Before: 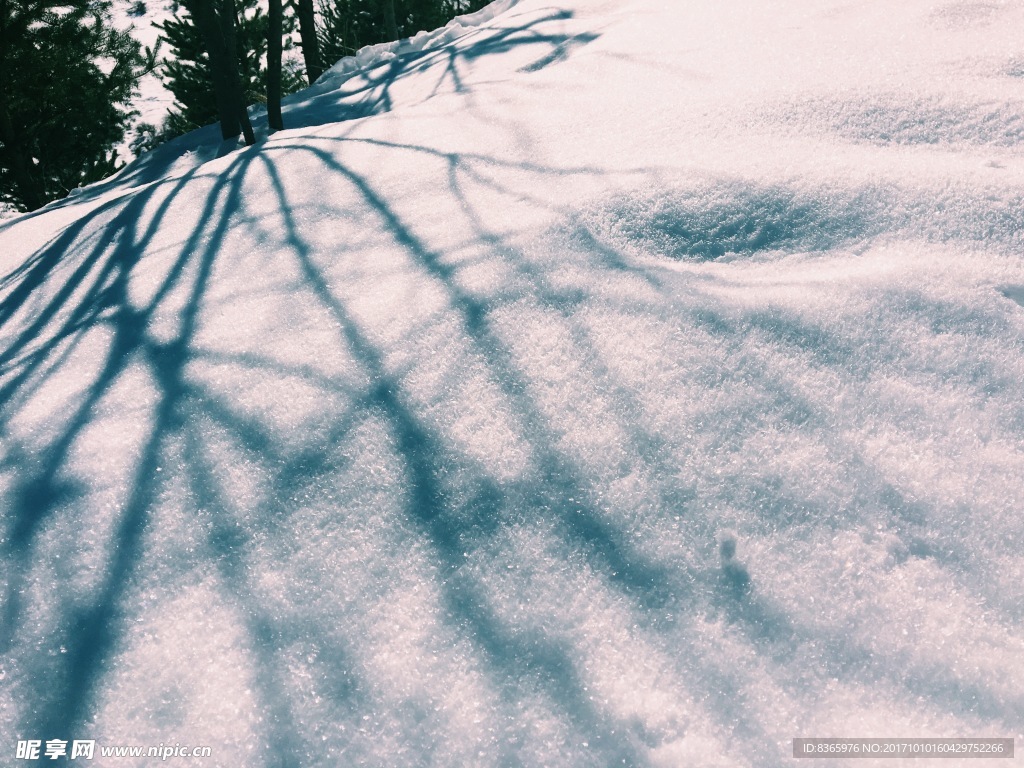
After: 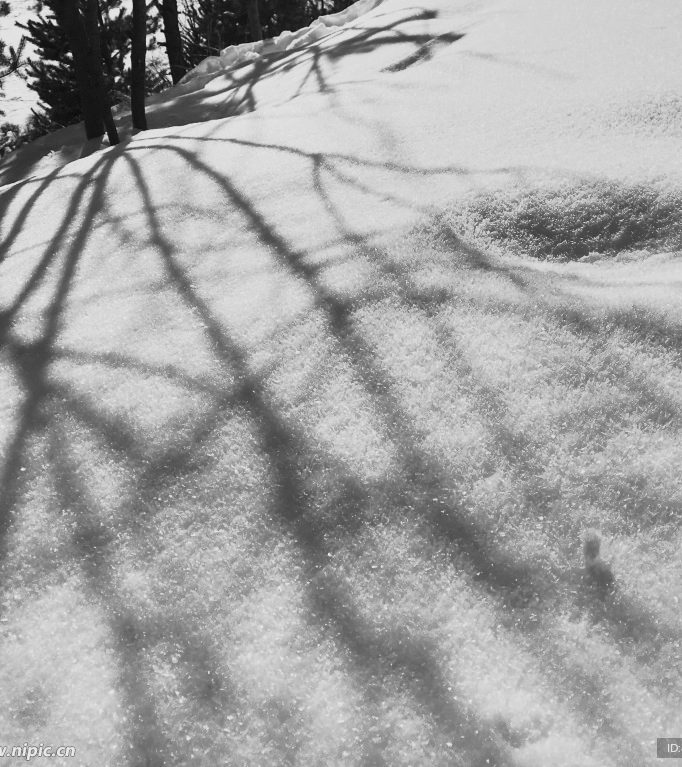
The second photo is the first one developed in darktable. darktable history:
tone curve: curves: ch0 [(0.013, 0) (0.061, 0.068) (0.239, 0.256) (0.502, 0.505) (0.683, 0.676) (0.761, 0.773) (0.858, 0.858) (0.987, 0.945)]; ch1 [(0, 0) (0.172, 0.123) (0.304, 0.288) (0.414, 0.44) (0.472, 0.473) (0.502, 0.508) (0.521, 0.528) (0.583, 0.595) (0.654, 0.673) (0.728, 0.761) (1, 1)]; ch2 [(0, 0) (0.411, 0.424) (0.485, 0.476) (0.502, 0.502) (0.553, 0.557) (0.57, 0.576) (1, 1)], preserve colors none
color calibration: output gray [0.267, 0.423, 0.267, 0], illuminant same as pipeline (D50), adaptation none (bypass), x 0.333, y 0.334, temperature 5019.77 K
shadows and highlights: low approximation 0.01, soften with gaussian
crop and rotate: left 13.348%, right 19.972%
